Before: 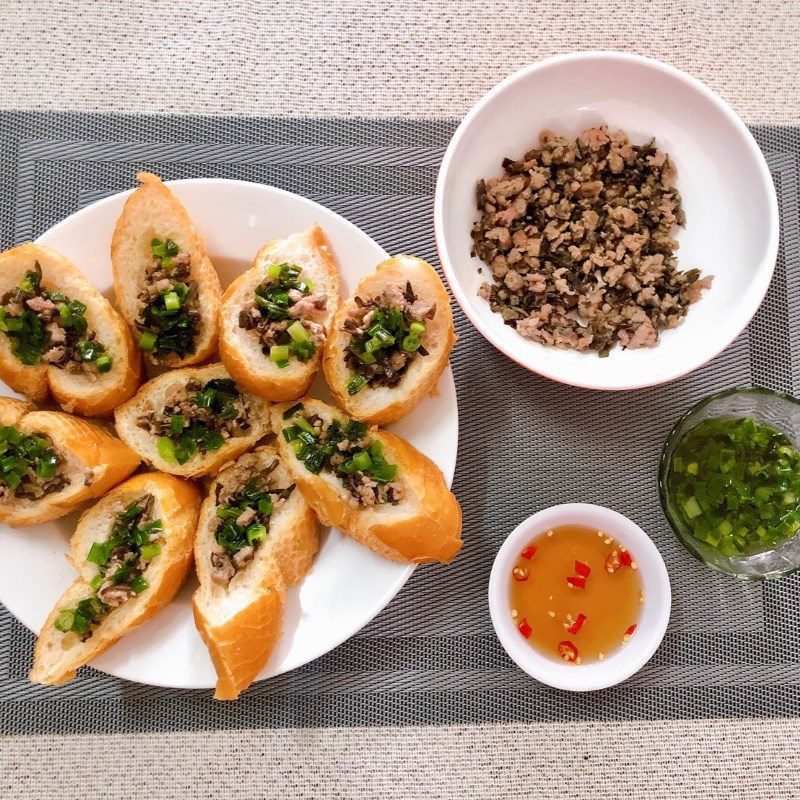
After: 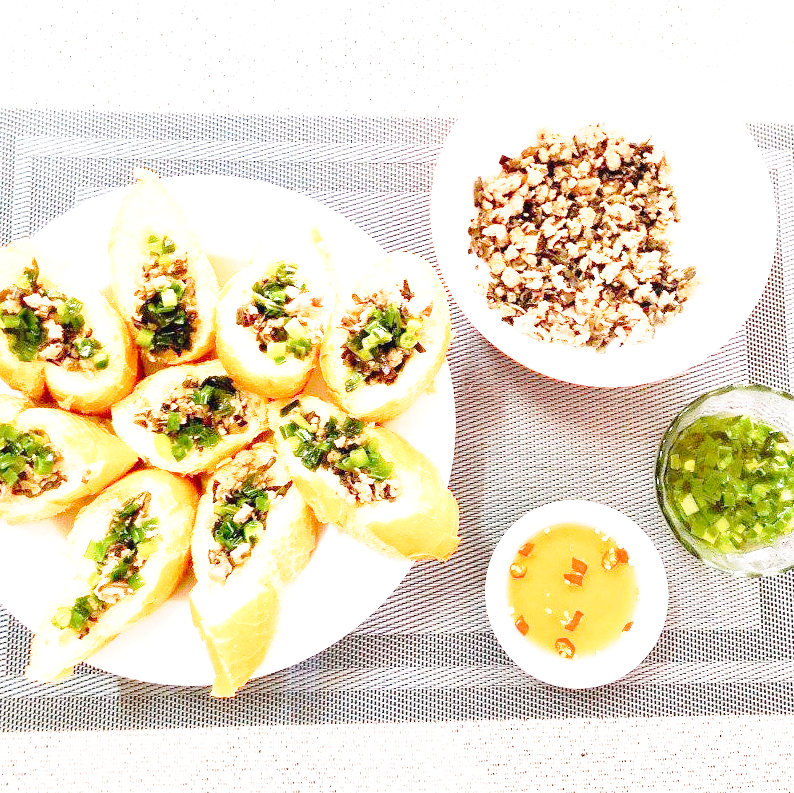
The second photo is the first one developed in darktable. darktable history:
graduated density: rotation -180°, offset 27.42
tone curve: curves: ch0 [(0, 0) (0.003, 0.004) (0.011, 0.015) (0.025, 0.033) (0.044, 0.058) (0.069, 0.091) (0.1, 0.131) (0.136, 0.178) (0.177, 0.232) (0.224, 0.294) (0.277, 0.362) (0.335, 0.434) (0.399, 0.512) (0.468, 0.582) (0.543, 0.646) (0.623, 0.713) (0.709, 0.783) (0.801, 0.876) (0.898, 0.938) (1, 1)], preserve colors none
exposure: black level correction 0, exposure 1.55 EV, compensate exposure bias true, compensate highlight preservation false
crop: left 0.434%, top 0.485%, right 0.244%, bottom 0.386%
base curve: curves: ch0 [(0, 0) (0.028, 0.03) (0.121, 0.232) (0.46, 0.748) (0.859, 0.968) (1, 1)], preserve colors none
